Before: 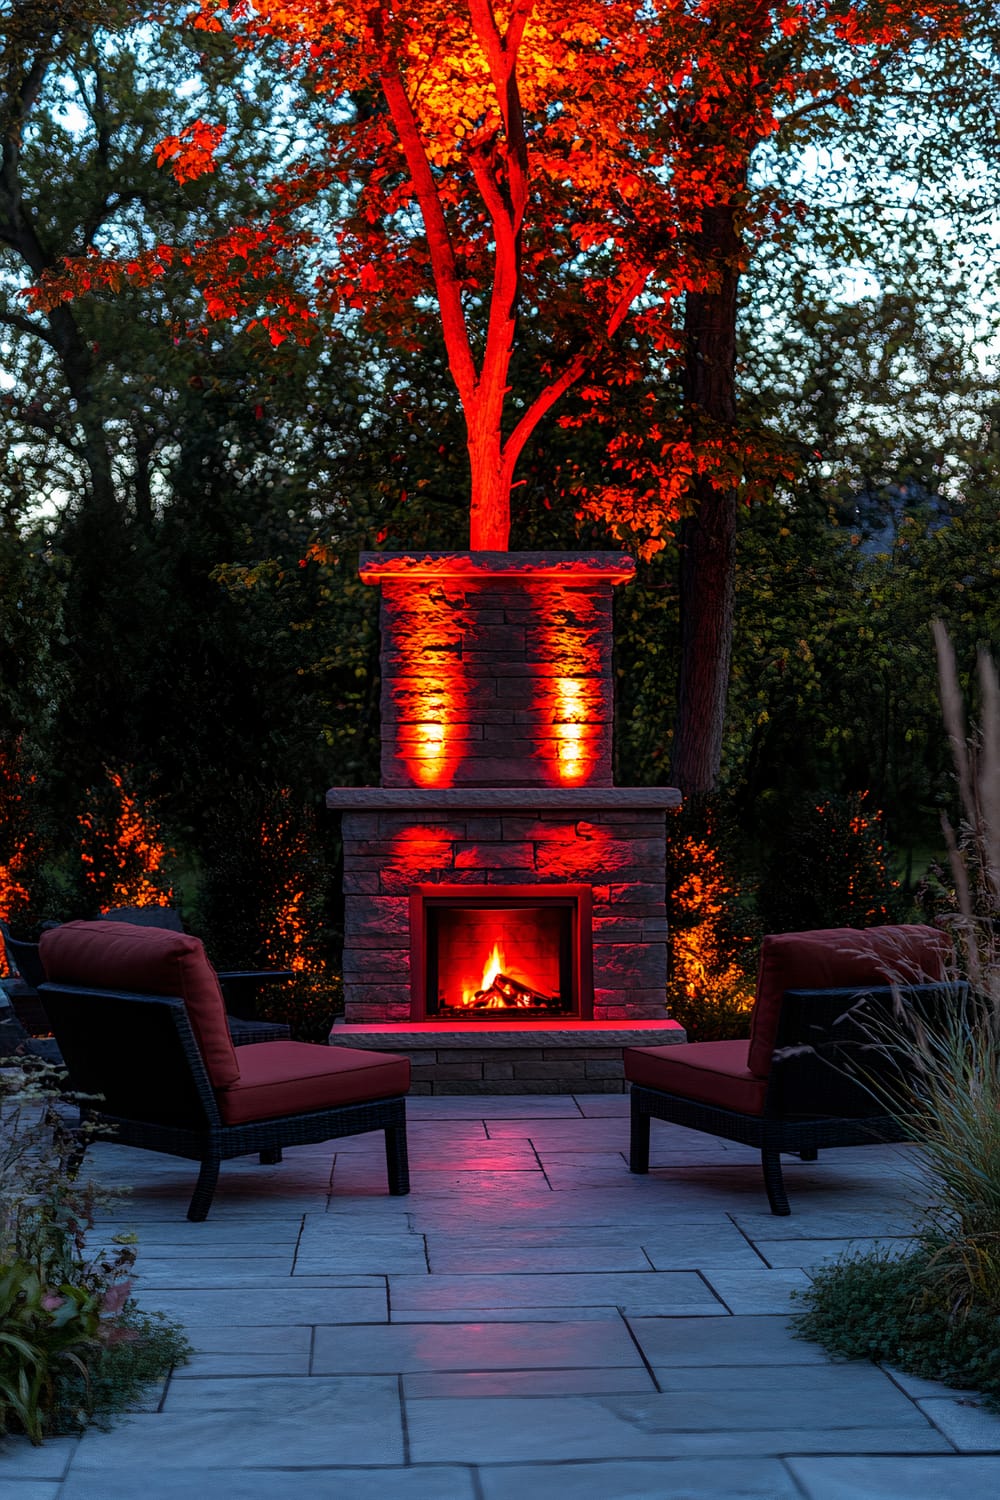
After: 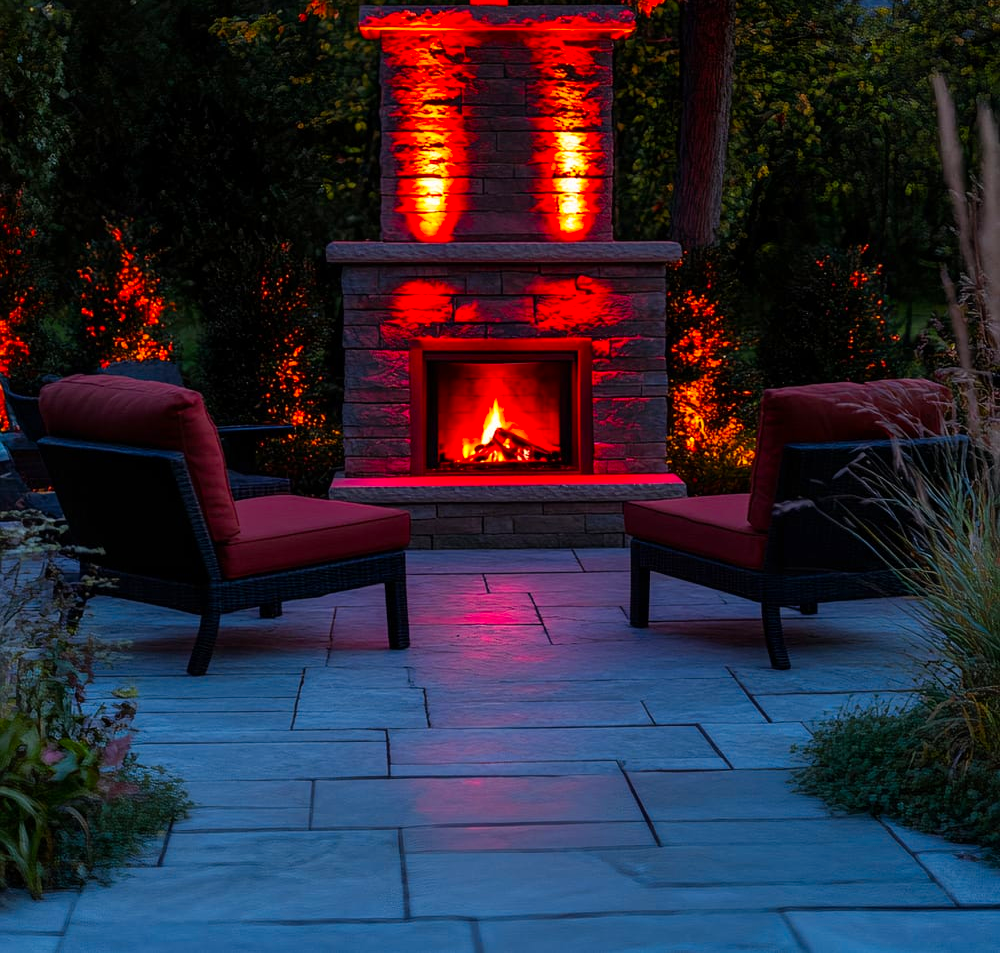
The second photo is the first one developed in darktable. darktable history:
crop and rotate: top 36.435%
color zones: curves: ch0 [(0, 0.613) (0.01, 0.613) (0.245, 0.448) (0.498, 0.529) (0.642, 0.665) (0.879, 0.777) (0.99, 0.613)]; ch1 [(0, 0) (0.143, 0) (0.286, 0) (0.429, 0) (0.571, 0) (0.714, 0) (0.857, 0)], mix -131.09%
